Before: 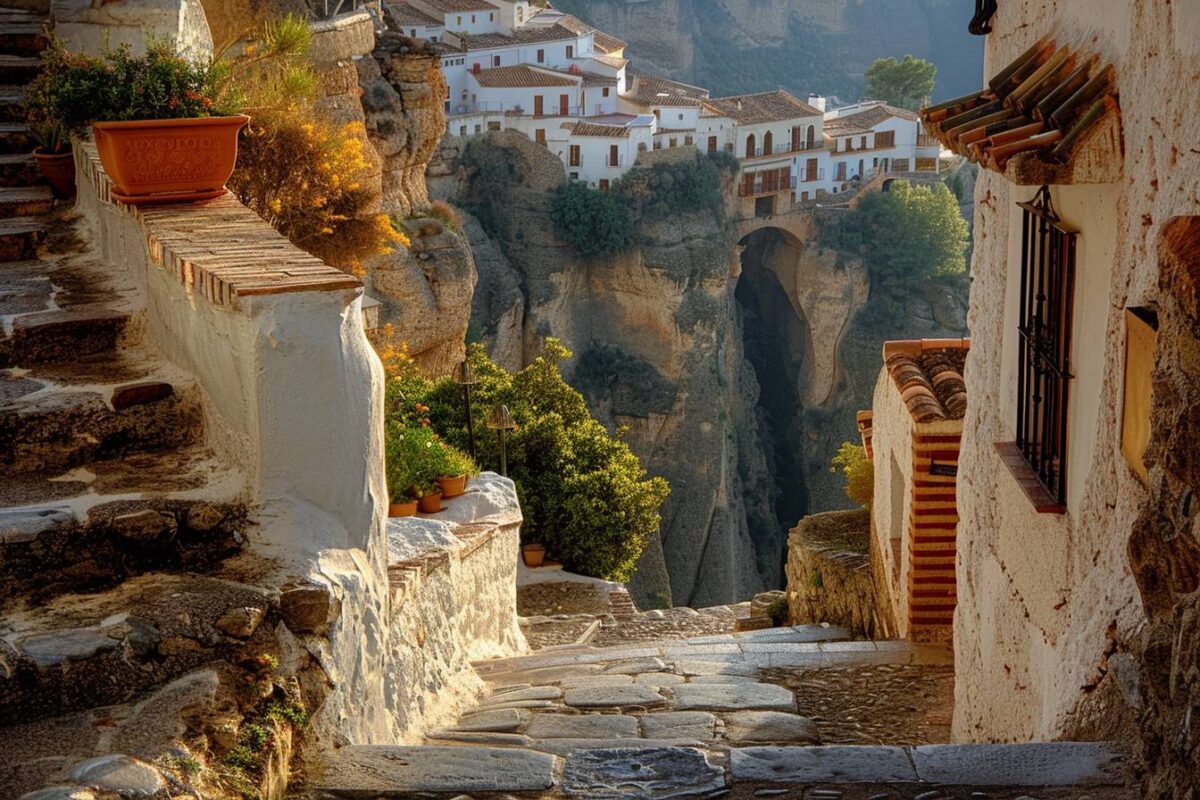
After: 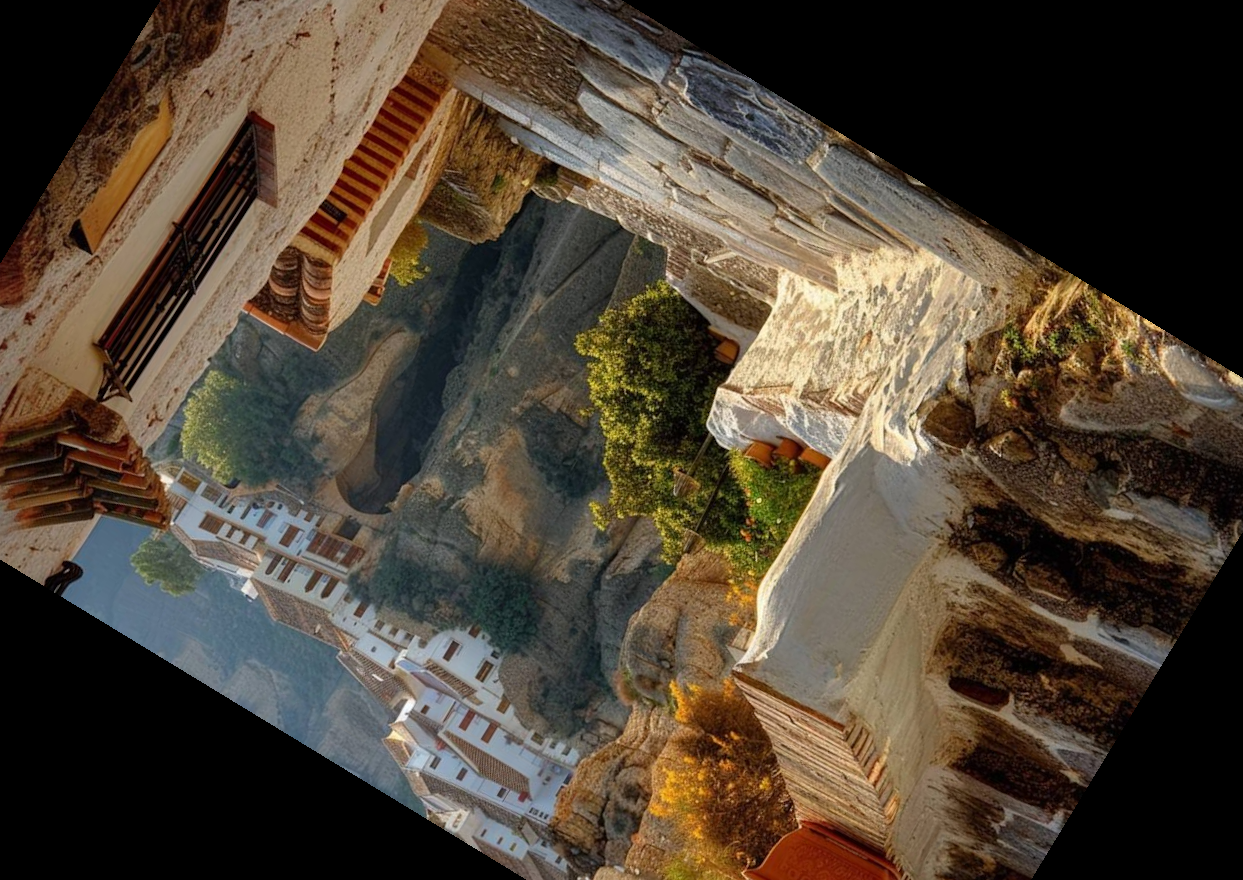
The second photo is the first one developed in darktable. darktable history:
crop and rotate: angle 148.68°, left 9.111%, top 15.603%, right 4.588%, bottom 17.041%
vignetting: fall-off start 91.19%
